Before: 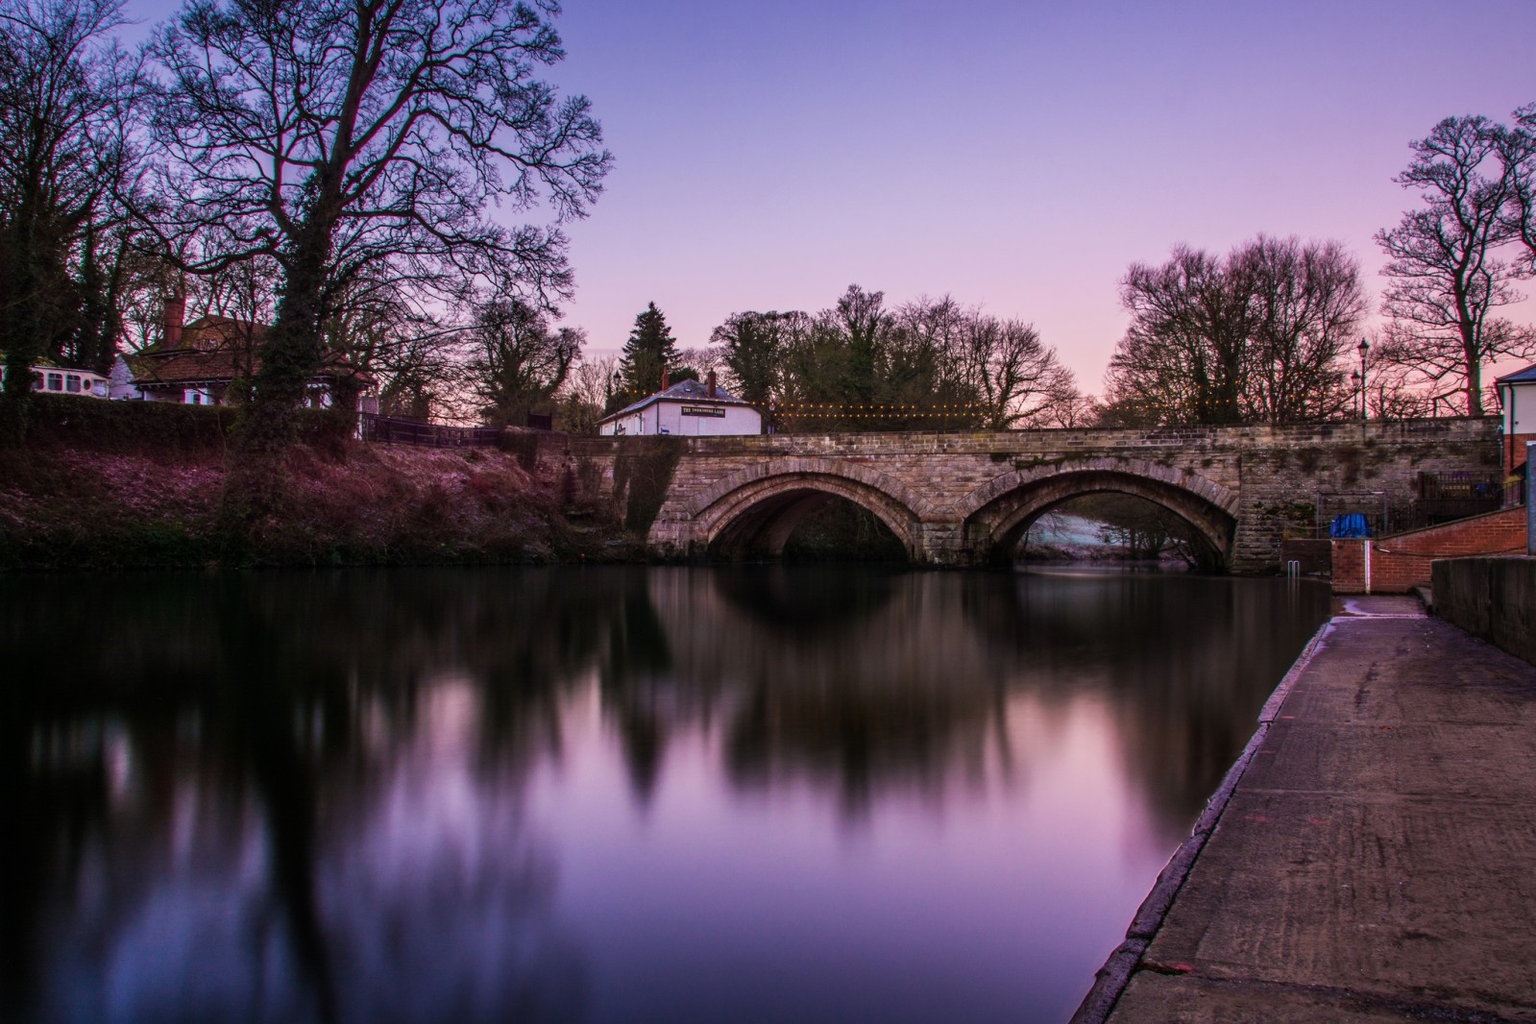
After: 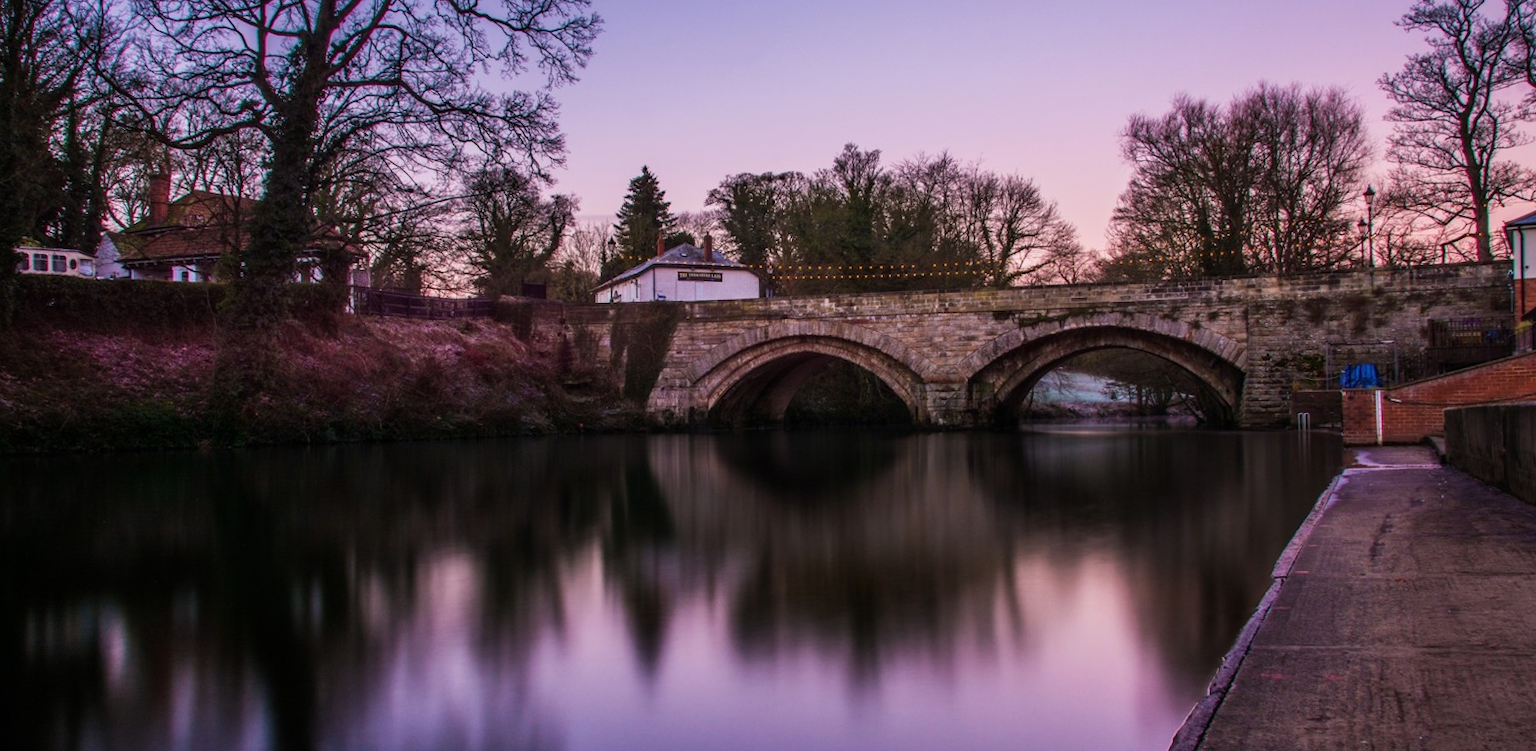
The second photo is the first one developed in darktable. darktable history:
crop and rotate: top 12.5%, bottom 12.5%
rotate and perspective: rotation -1.42°, crop left 0.016, crop right 0.984, crop top 0.035, crop bottom 0.965
